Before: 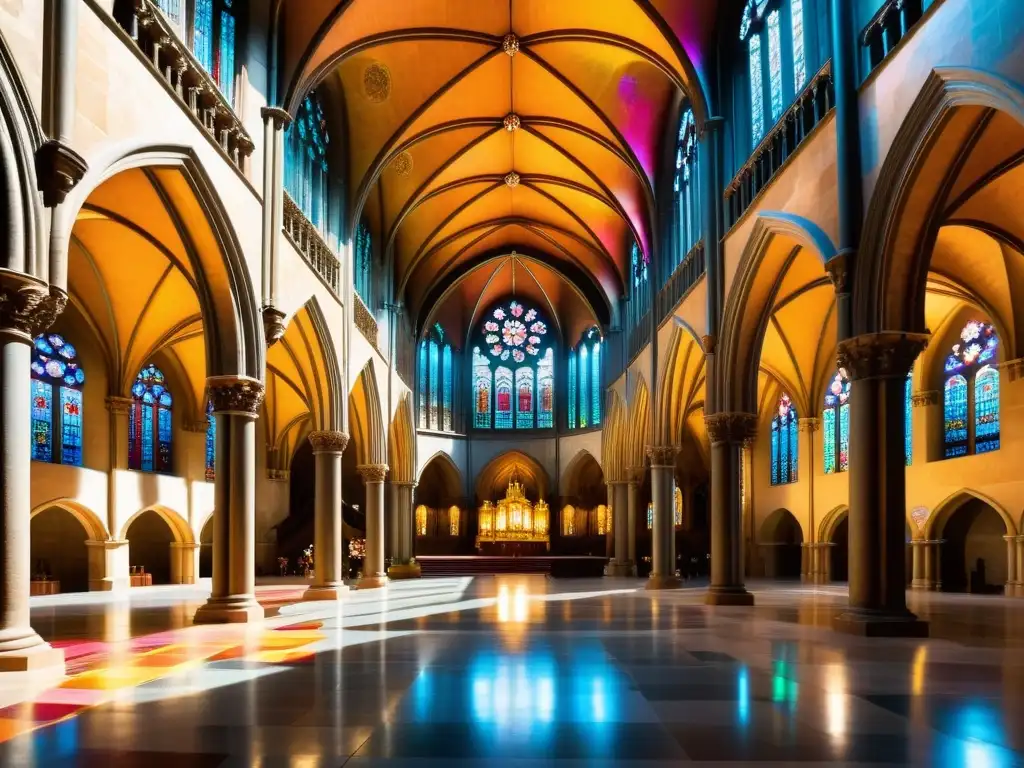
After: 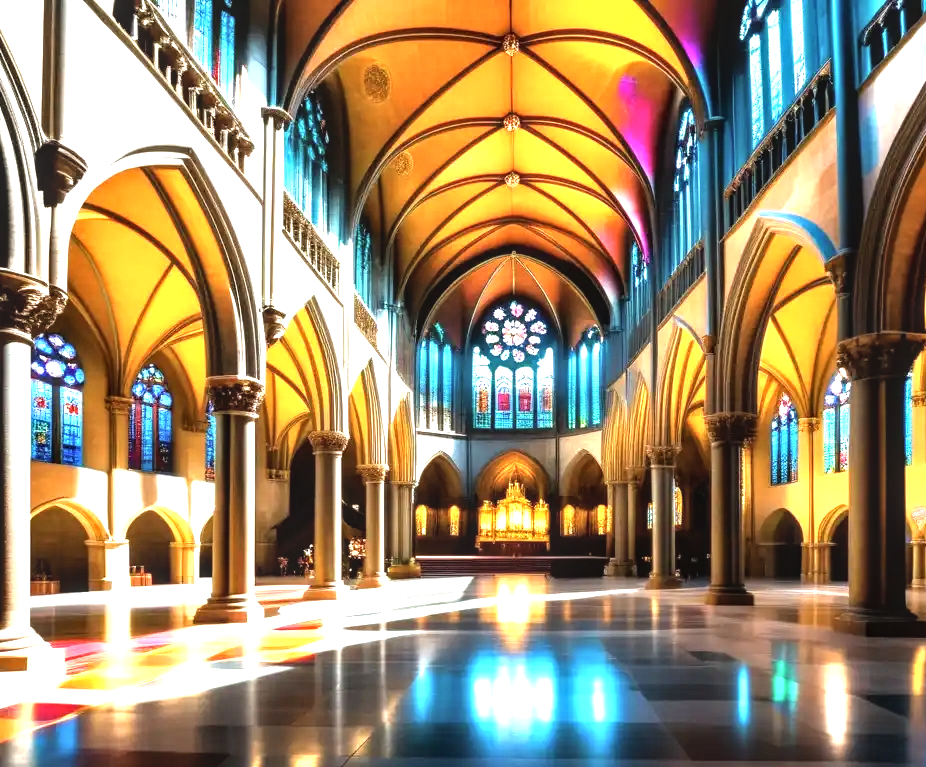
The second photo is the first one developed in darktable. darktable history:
contrast brightness saturation: contrast -0.076, brightness -0.038, saturation -0.108
tone equalizer: -8 EV -0.713 EV, -7 EV -0.695 EV, -6 EV -0.589 EV, -5 EV -0.399 EV, -3 EV 0.382 EV, -2 EV 0.6 EV, -1 EV 0.68 EV, +0 EV 0.775 EV
exposure: exposure 0.738 EV, compensate exposure bias true, compensate highlight preservation false
crop: right 9.504%, bottom 0.042%
local contrast: on, module defaults
